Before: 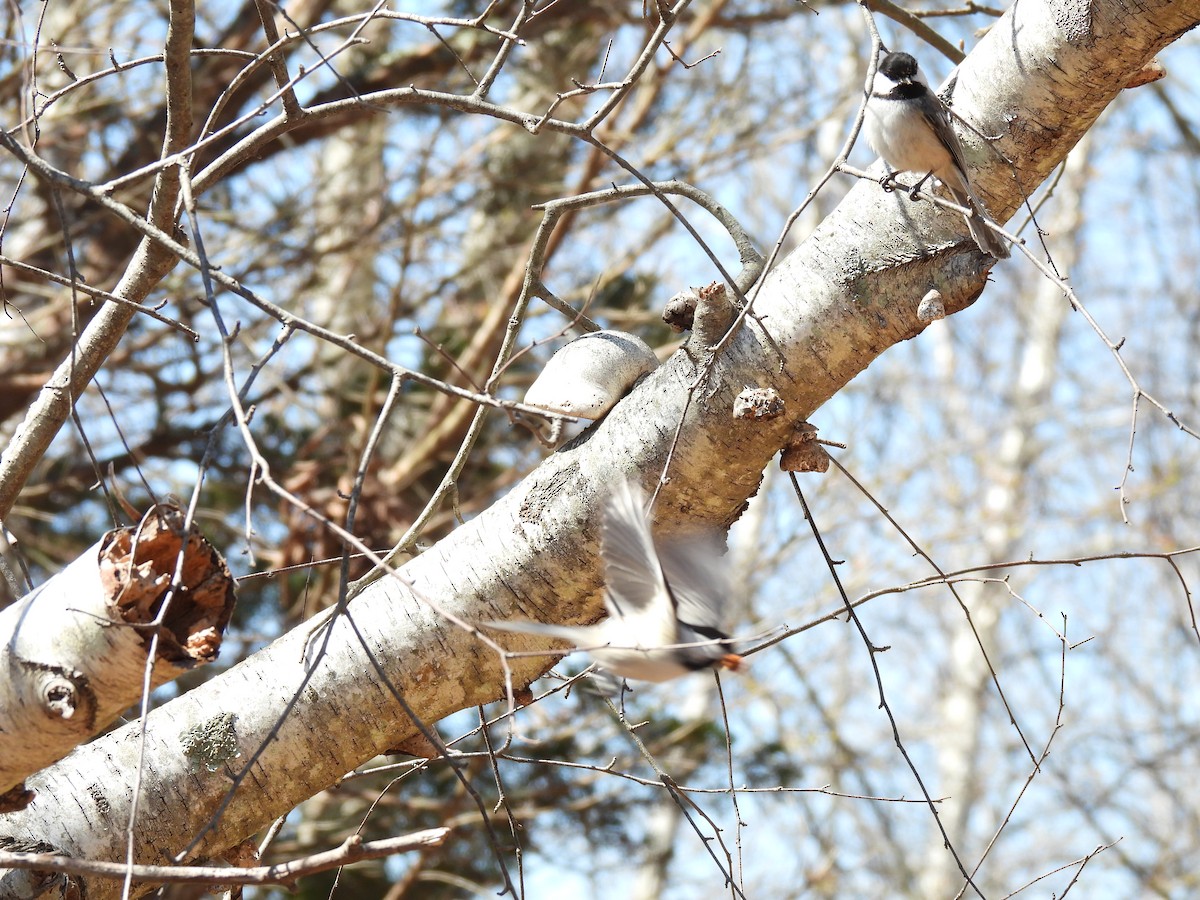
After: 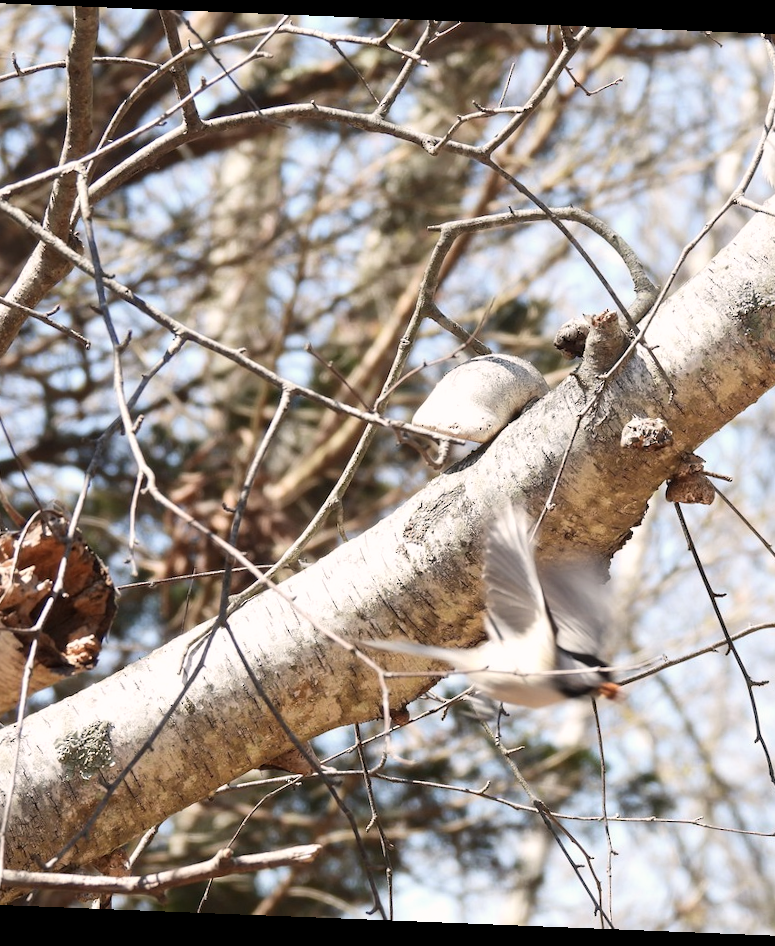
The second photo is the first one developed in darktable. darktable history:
crop: left 10.644%, right 26.528%
contrast brightness saturation: contrast 0.1, saturation -0.3
color correction: highlights a* 3.22, highlights b* 1.93, saturation 1.19
rotate and perspective: rotation 2.27°, automatic cropping off
